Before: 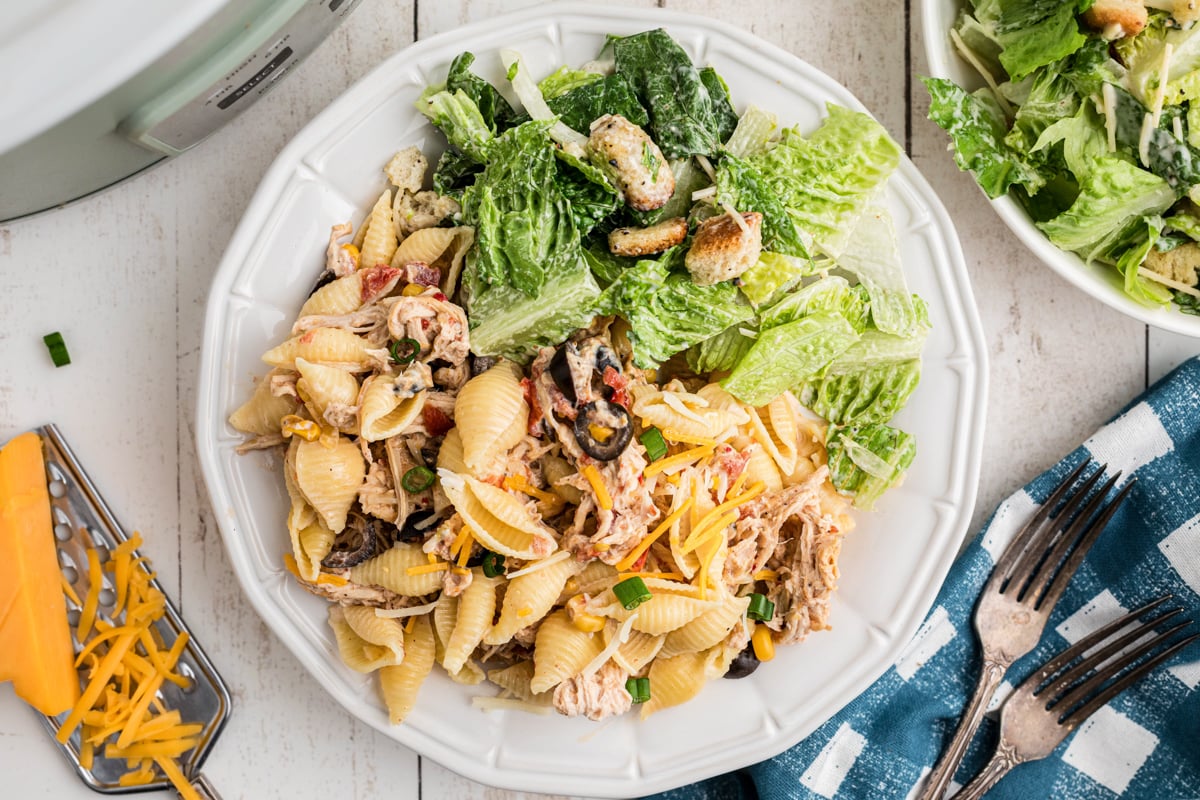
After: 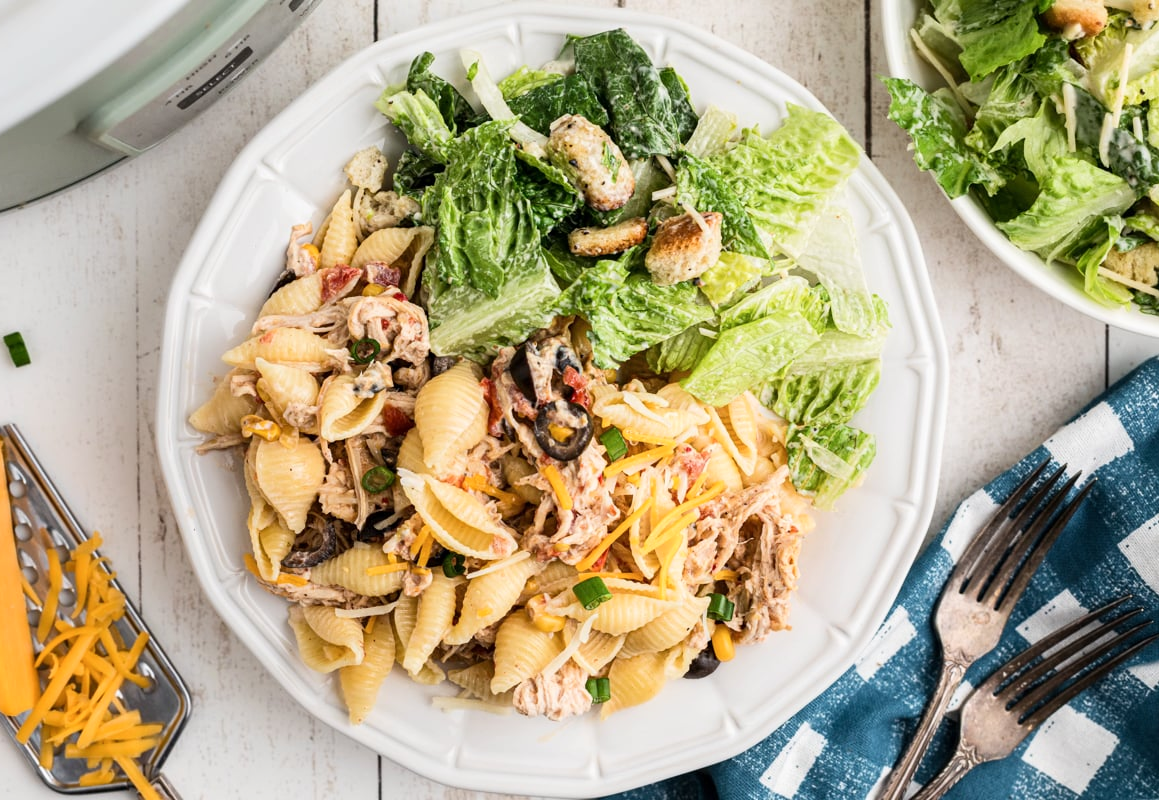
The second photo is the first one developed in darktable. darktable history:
crop and rotate: left 3.384%
shadows and highlights: shadows 0.007, highlights 38.91
